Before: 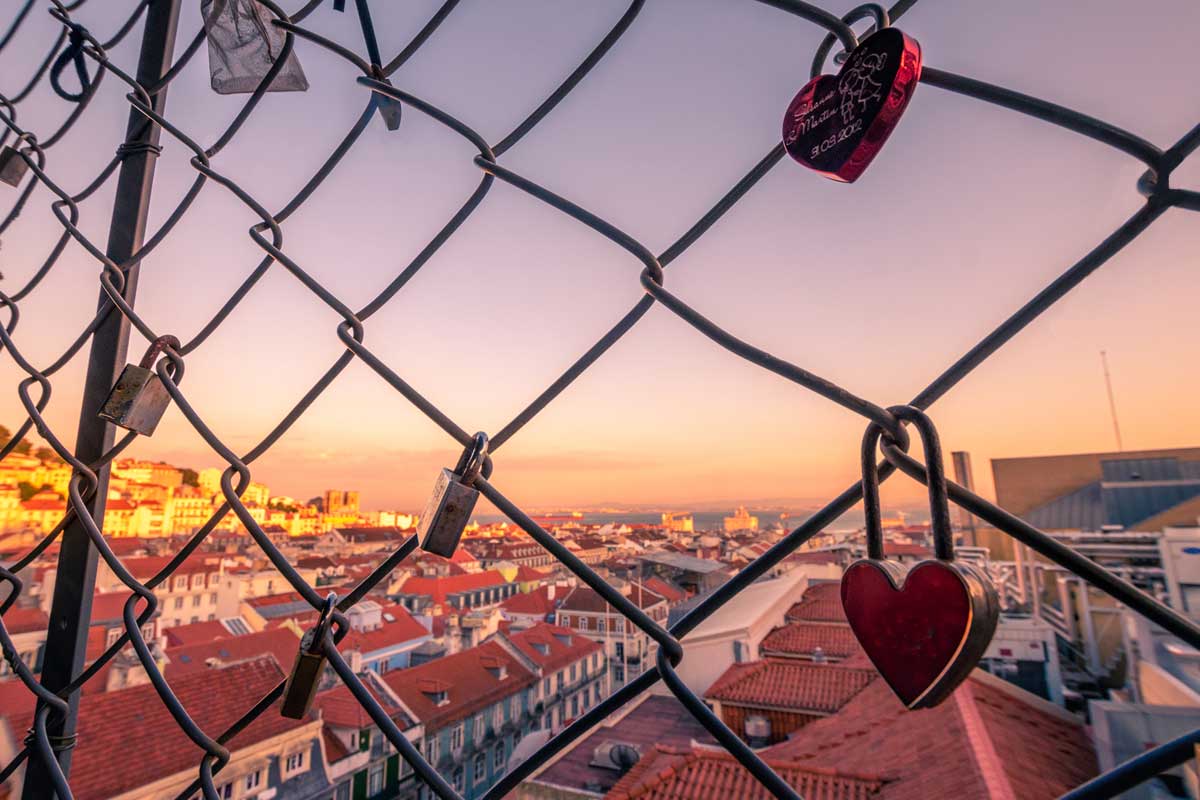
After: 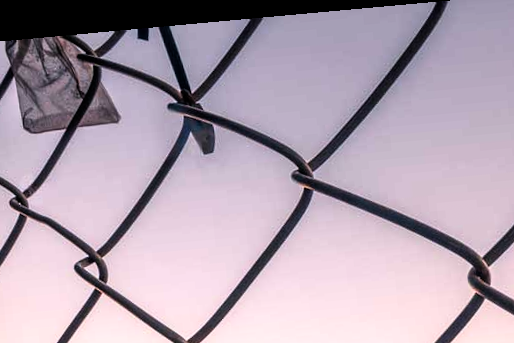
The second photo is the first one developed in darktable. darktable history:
filmic rgb: white relative exposure 2.2 EV, hardness 6.97
crop: left 15.452%, top 5.459%, right 43.956%, bottom 56.62%
rotate and perspective: rotation -5.2°, automatic cropping off
